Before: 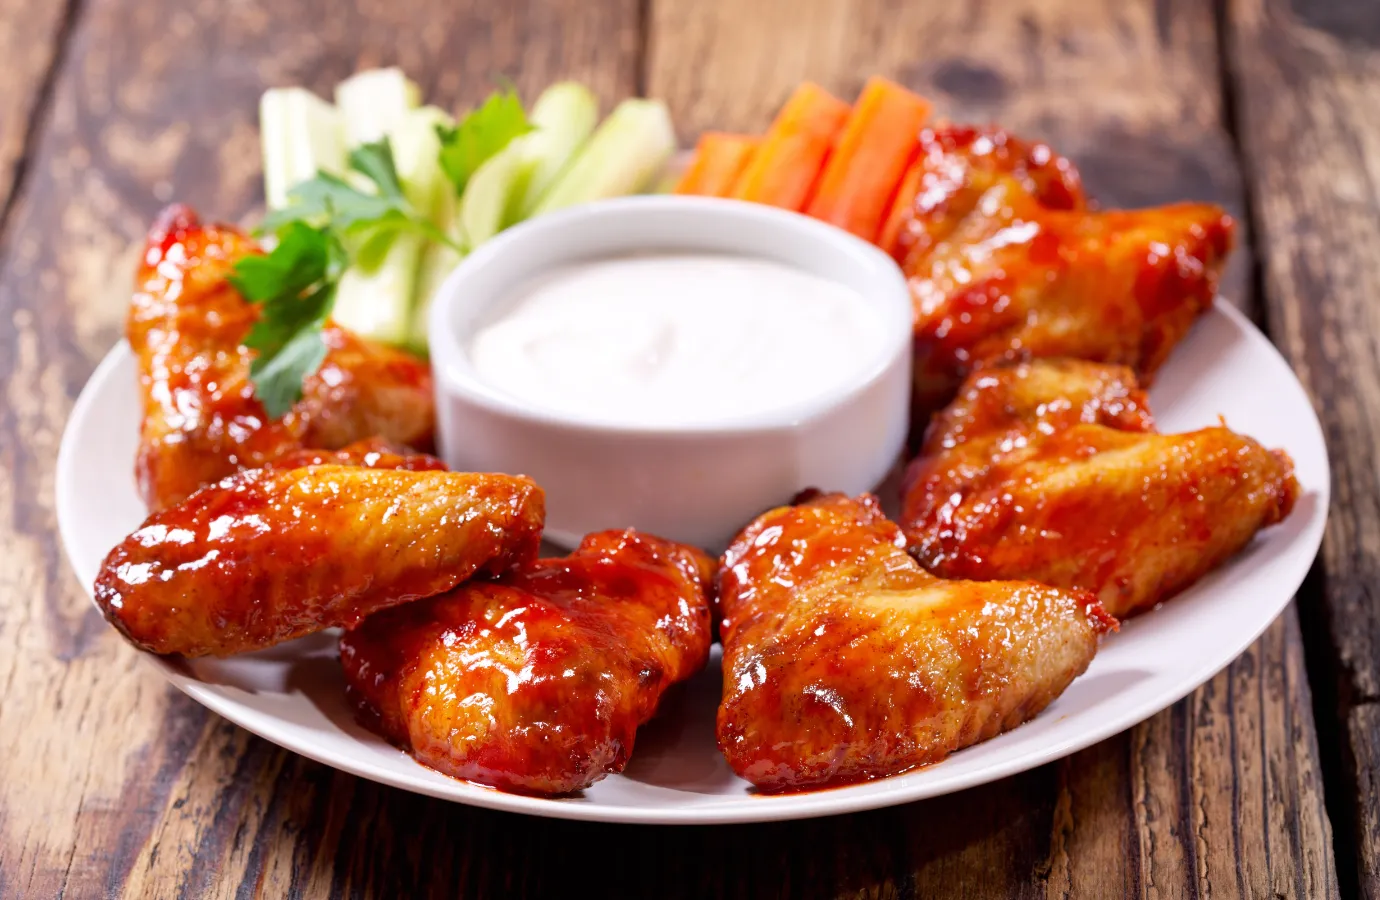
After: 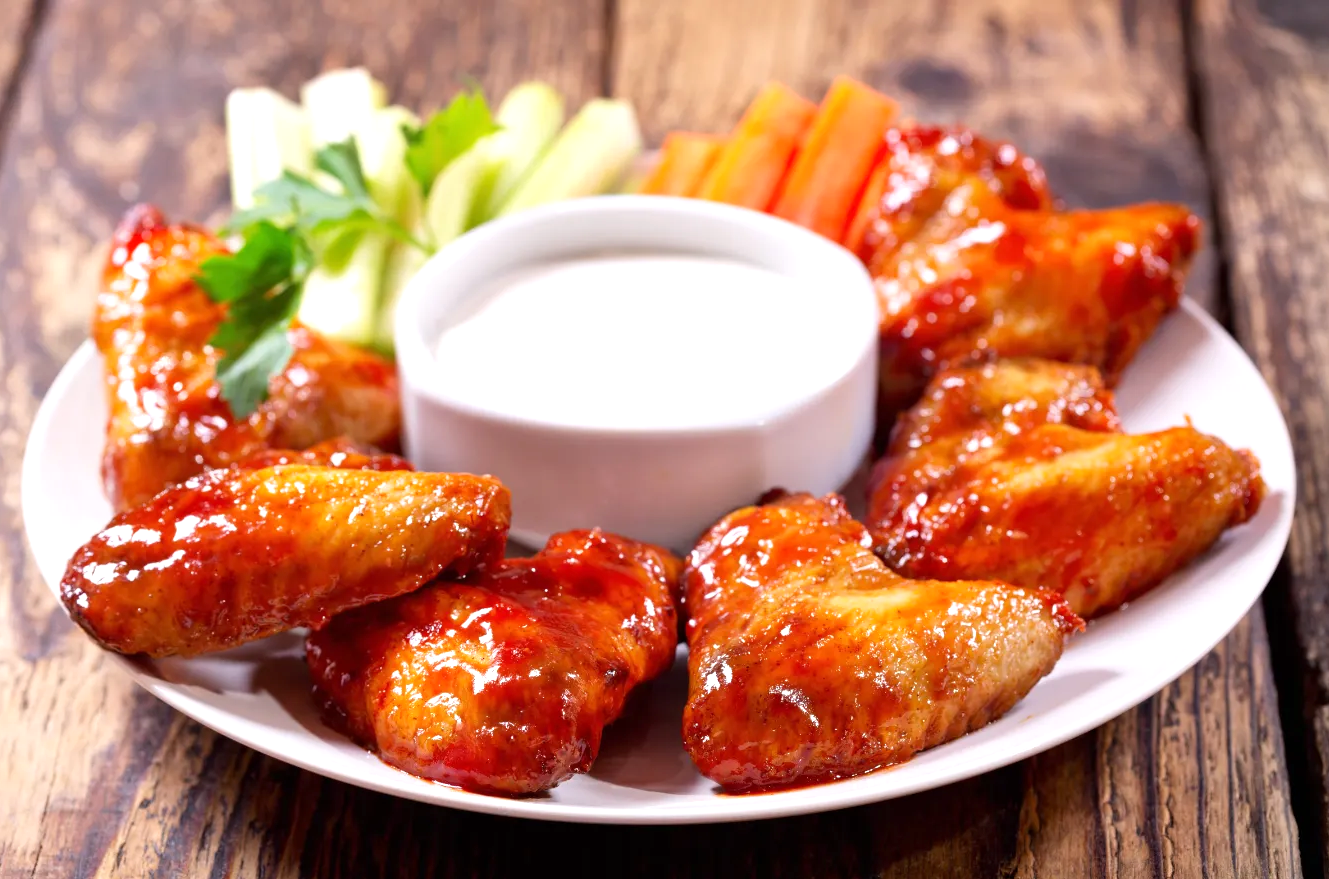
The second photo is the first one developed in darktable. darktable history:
crop and rotate: left 2.536%, right 1.107%, bottom 2.246%
exposure: exposure 0.3 EV, compensate highlight preservation false
